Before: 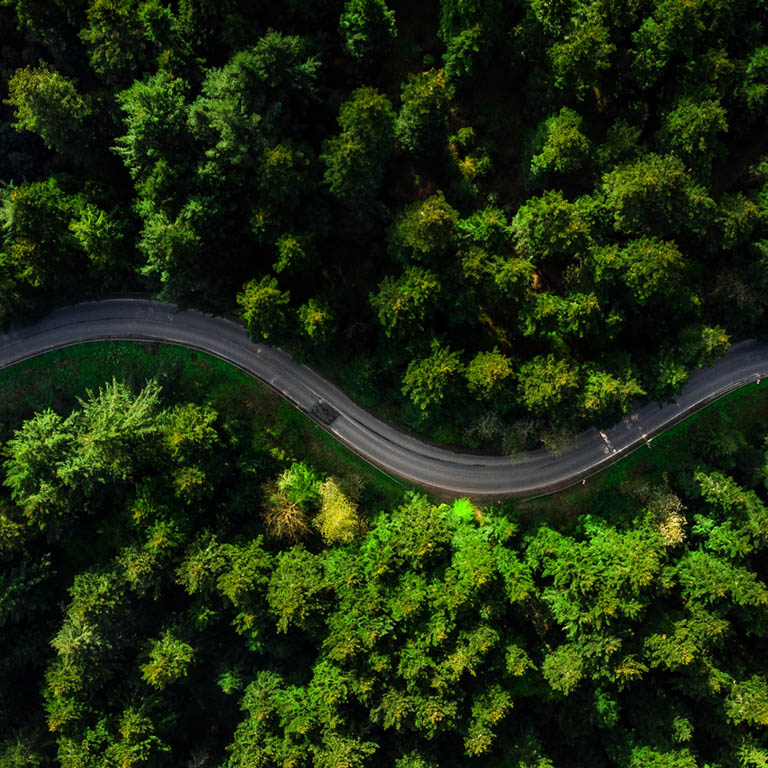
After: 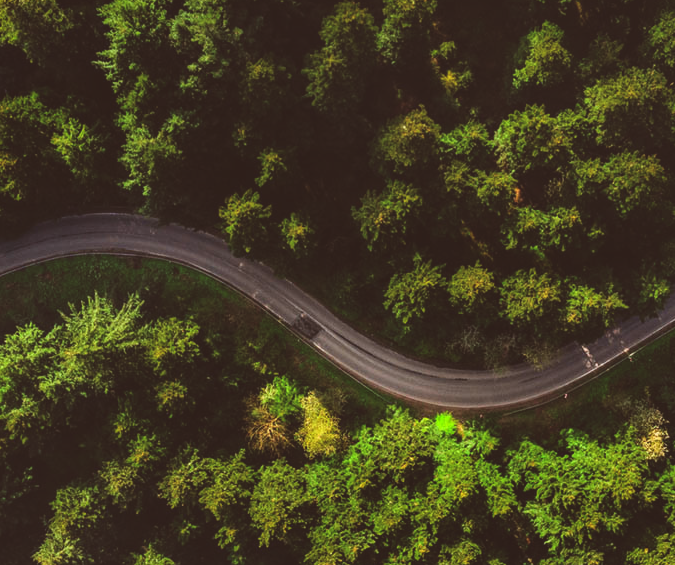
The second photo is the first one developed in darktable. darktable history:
exposure: black level correction -0.025, exposure -0.117 EV, compensate highlight preservation false
shadows and highlights: shadows 25, highlights -25
rgb levels: mode RGB, independent channels, levels [[0, 0.5, 1], [0, 0.521, 1], [0, 0.536, 1]]
local contrast: shadows 94%
crop and rotate: left 2.425%, top 11.305%, right 9.6%, bottom 15.08%
